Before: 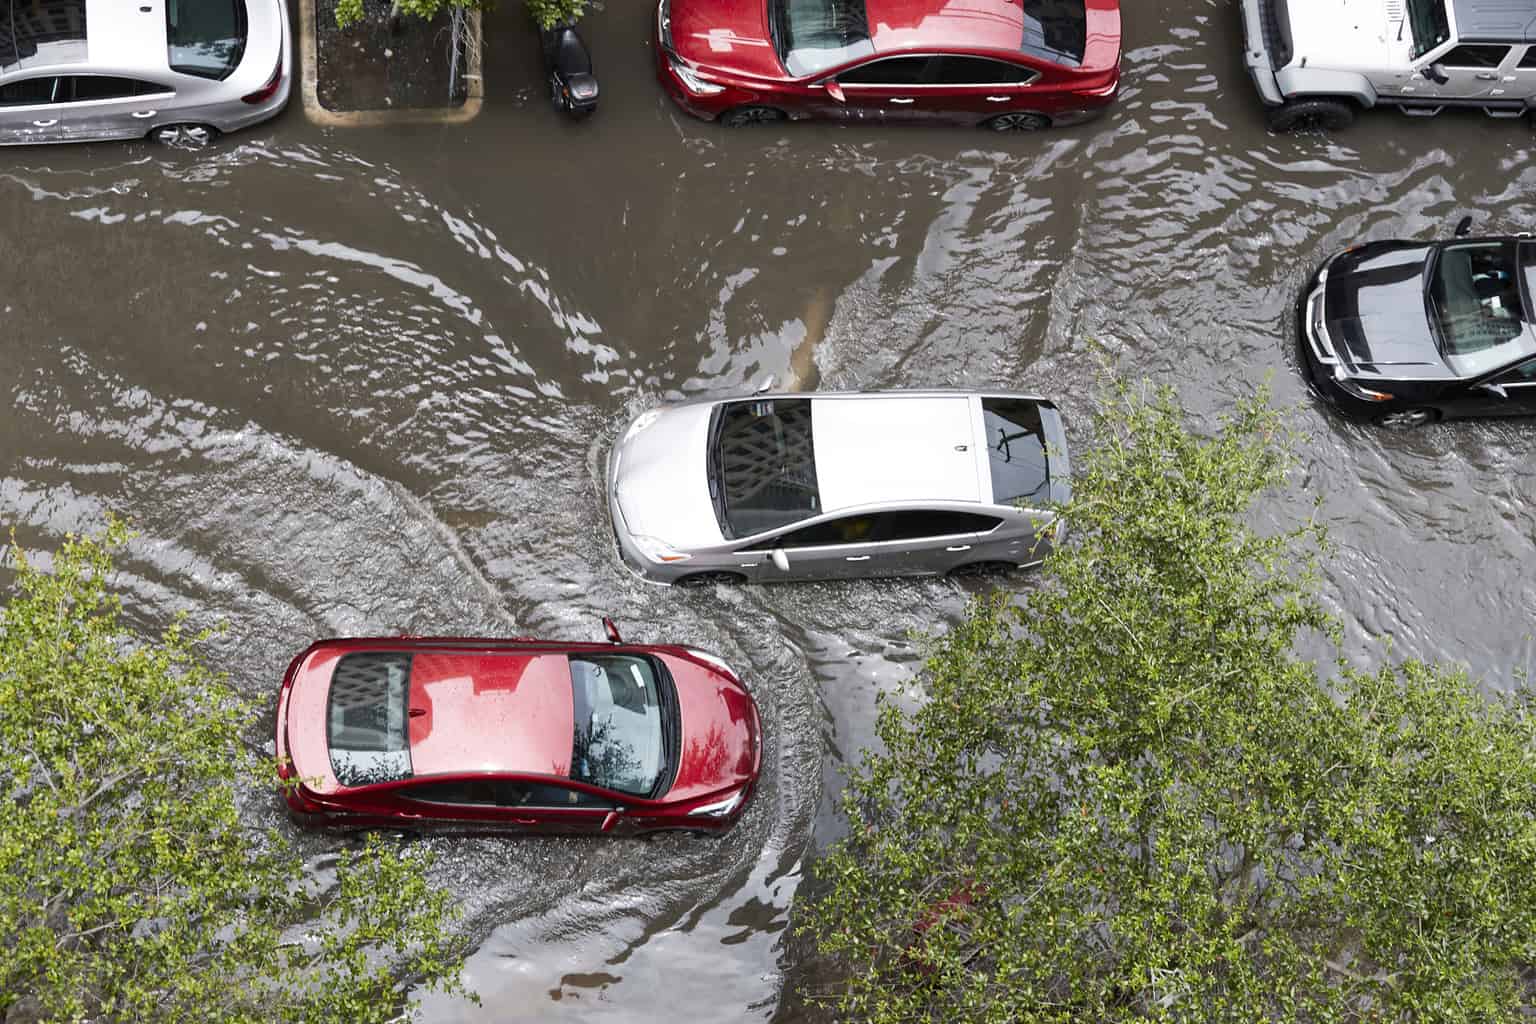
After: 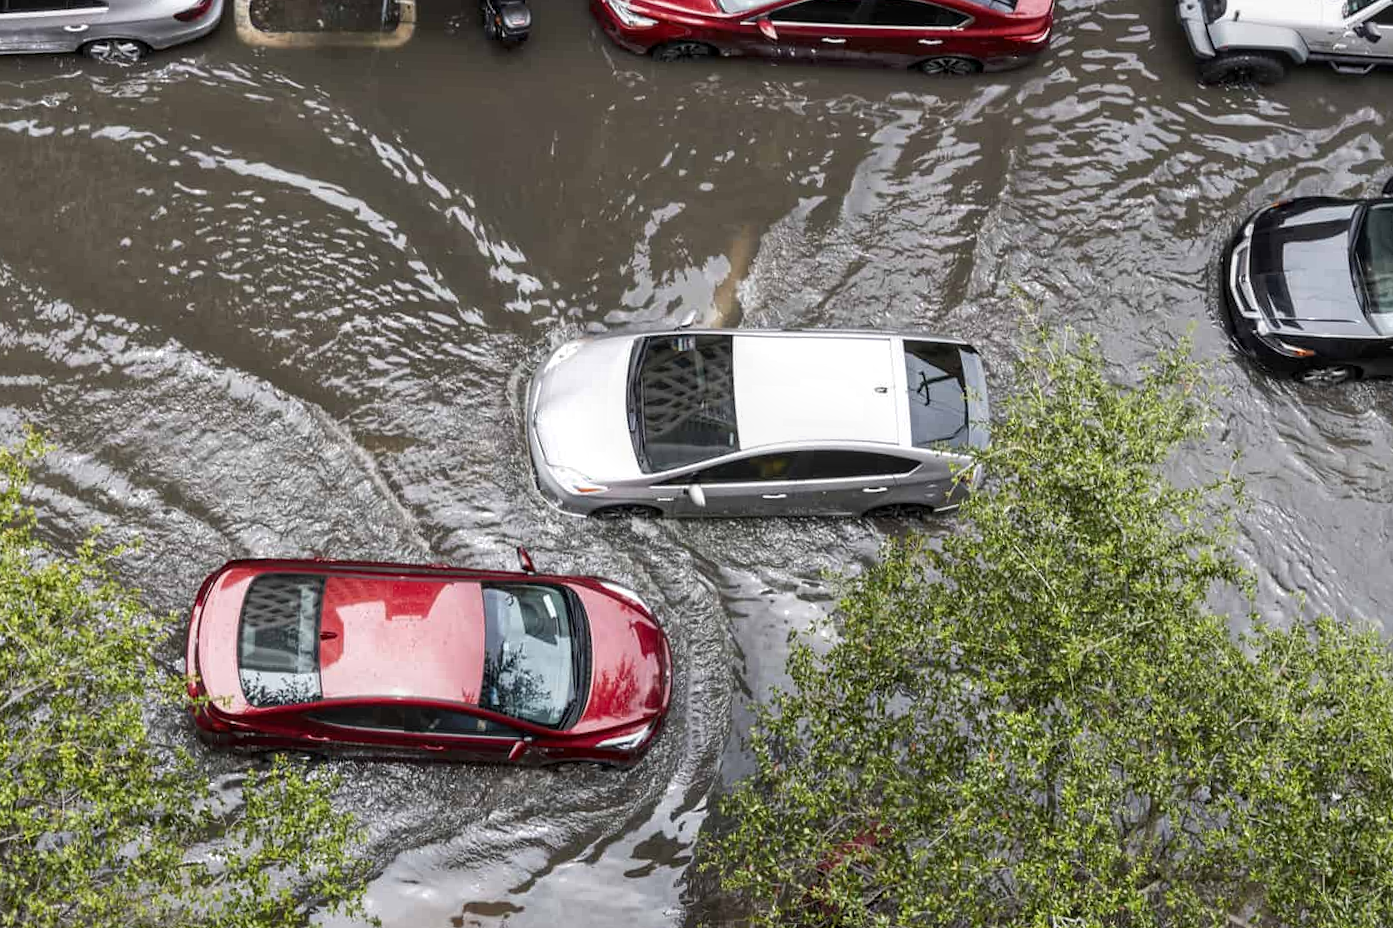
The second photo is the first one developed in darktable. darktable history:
local contrast: on, module defaults
crop and rotate: angle -1.96°, left 3.097%, top 4.154%, right 1.586%, bottom 0.529%
